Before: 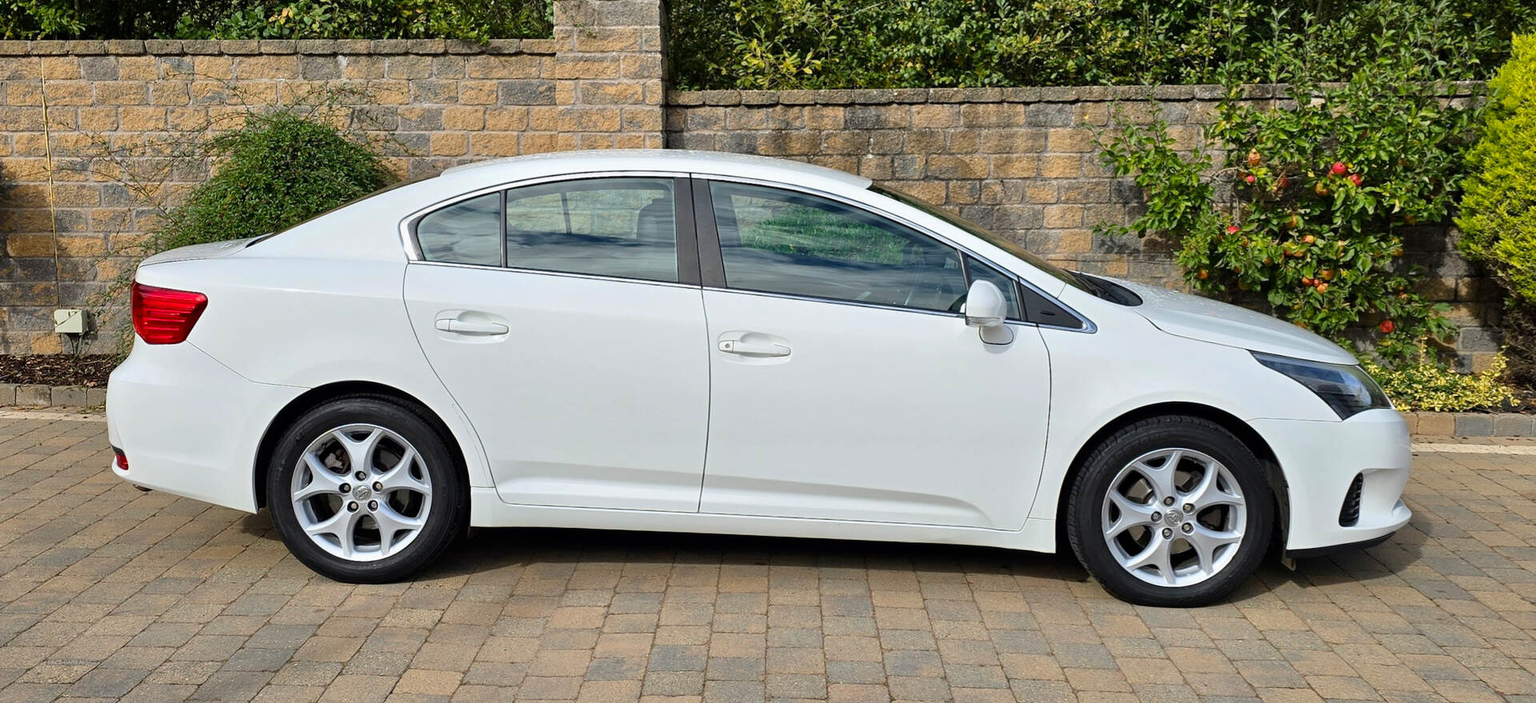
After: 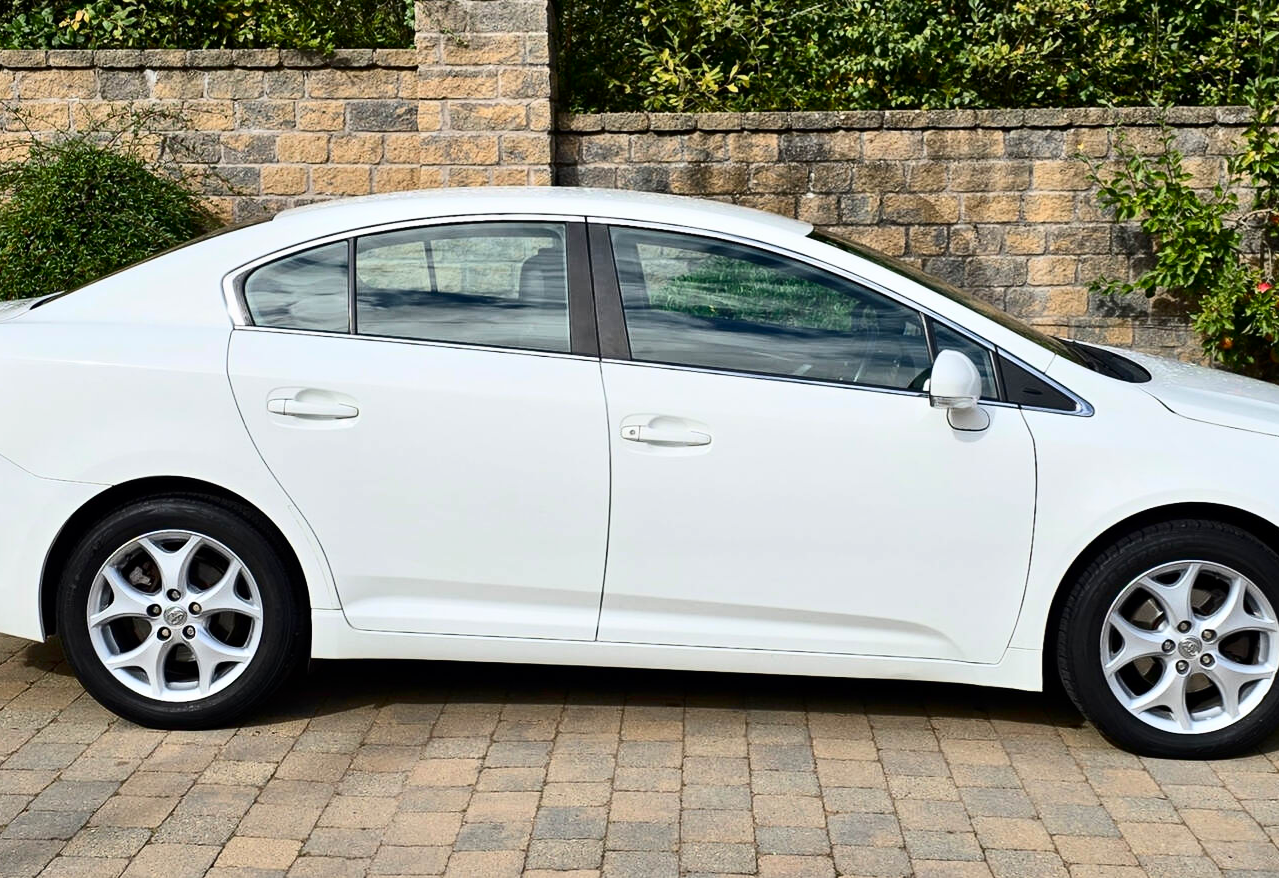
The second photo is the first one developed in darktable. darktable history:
crop and rotate: left 14.436%, right 18.898%
contrast brightness saturation: contrast 0.28
